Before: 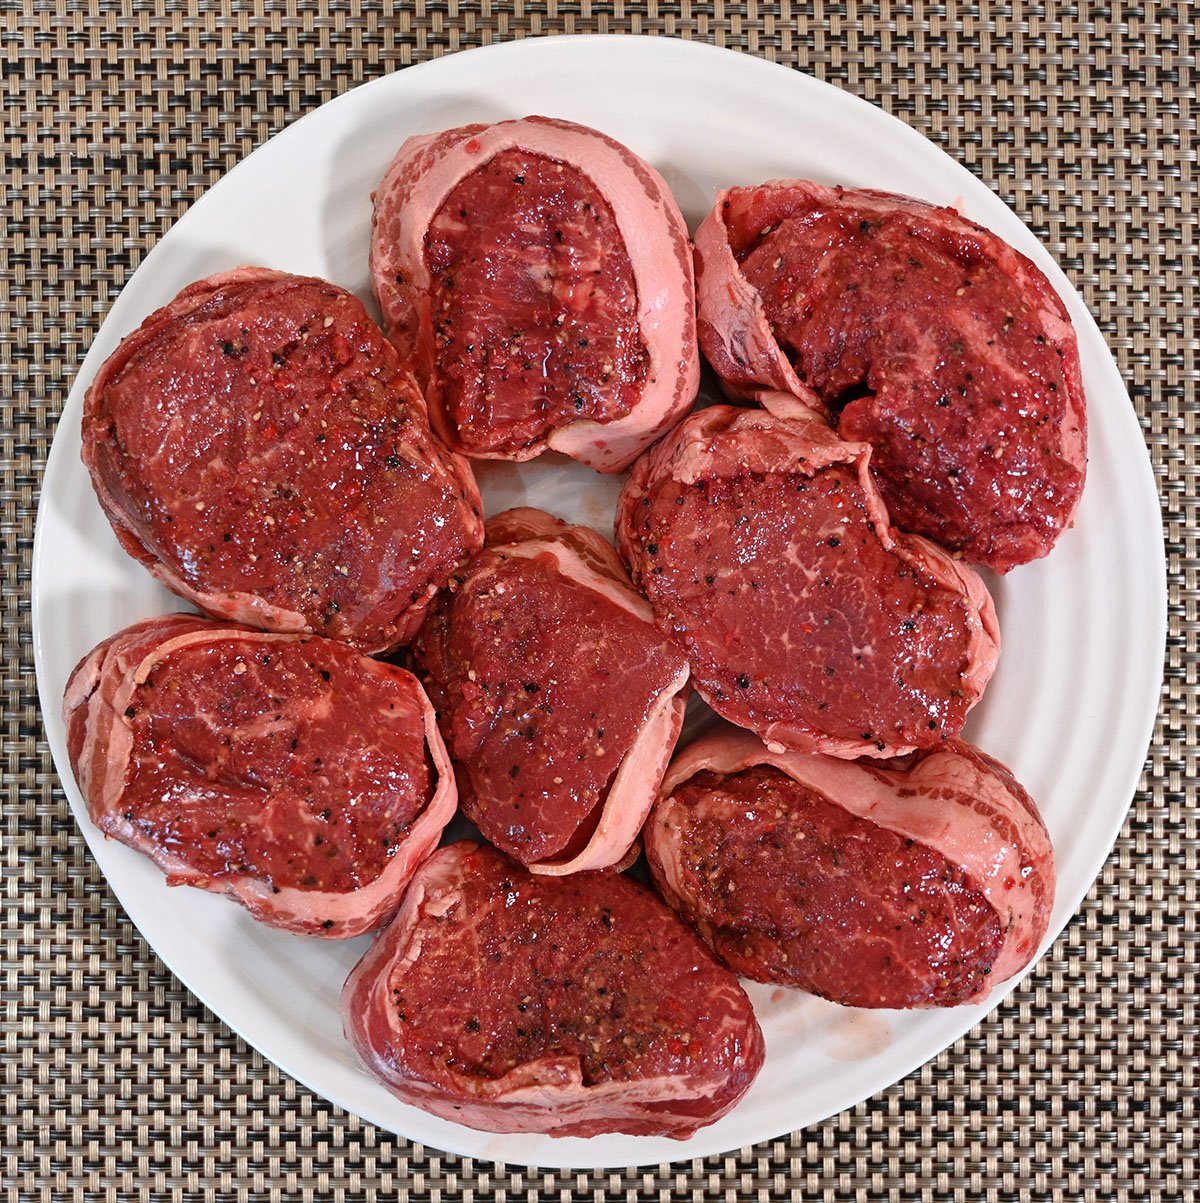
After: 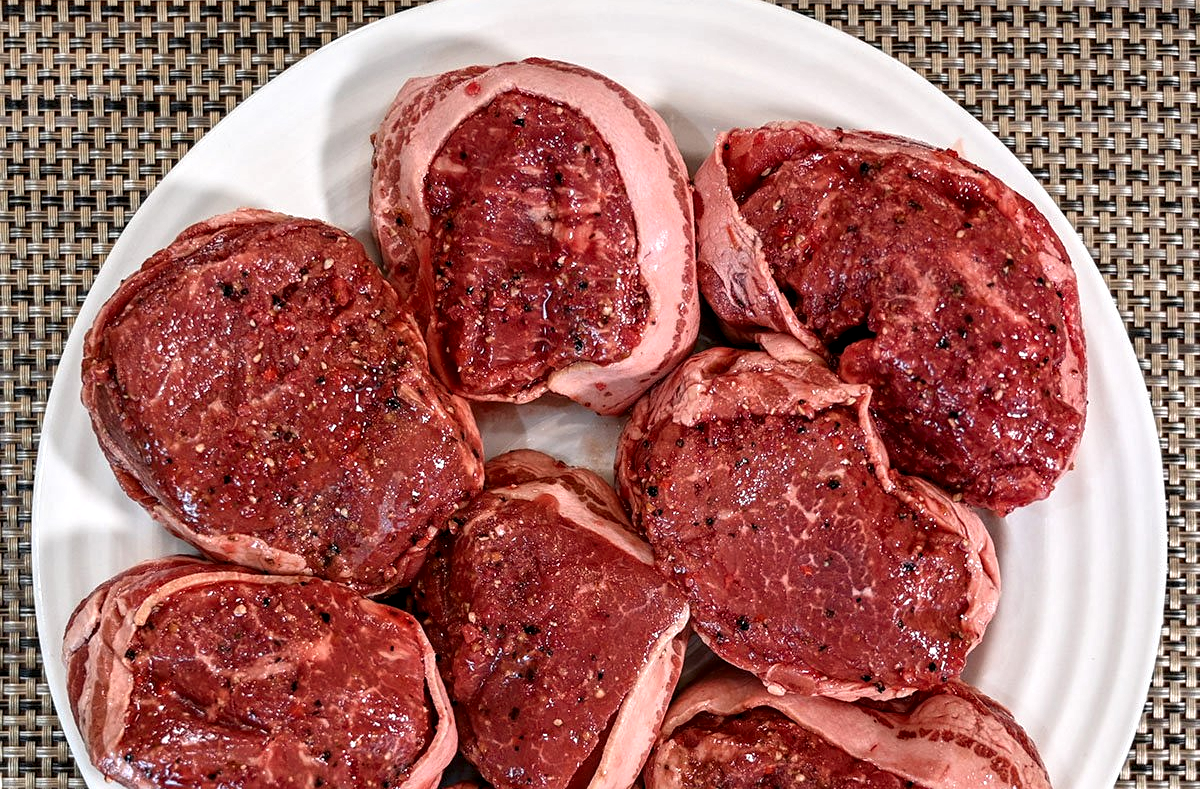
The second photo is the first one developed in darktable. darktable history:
sharpen: amount 0.2
local contrast: detail 154%
crop and rotate: top 4.848%, bottom 29.503%
